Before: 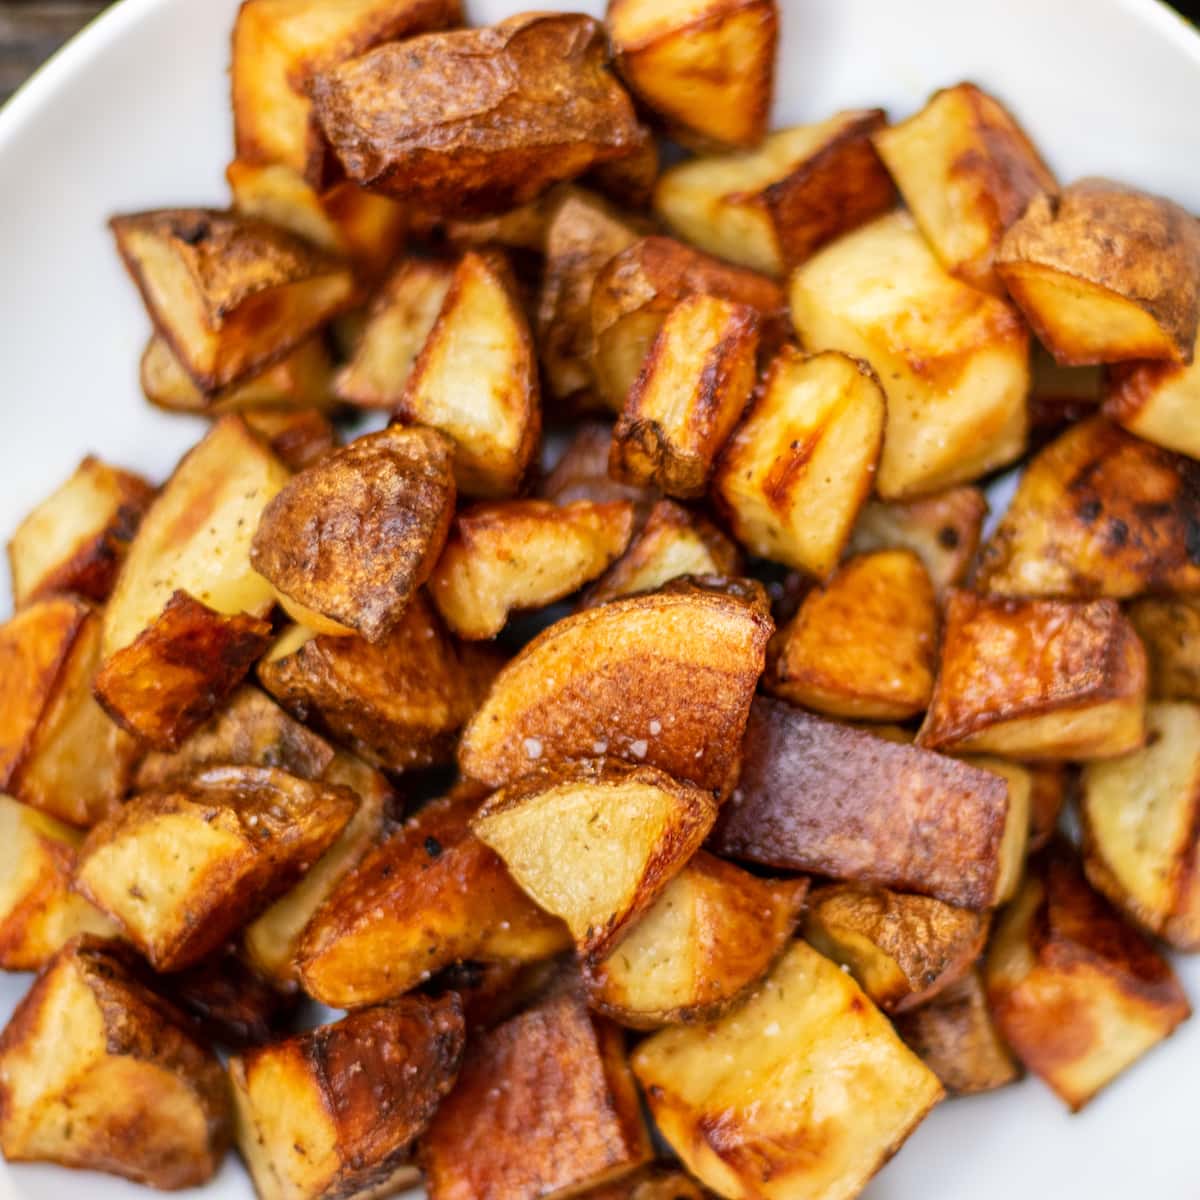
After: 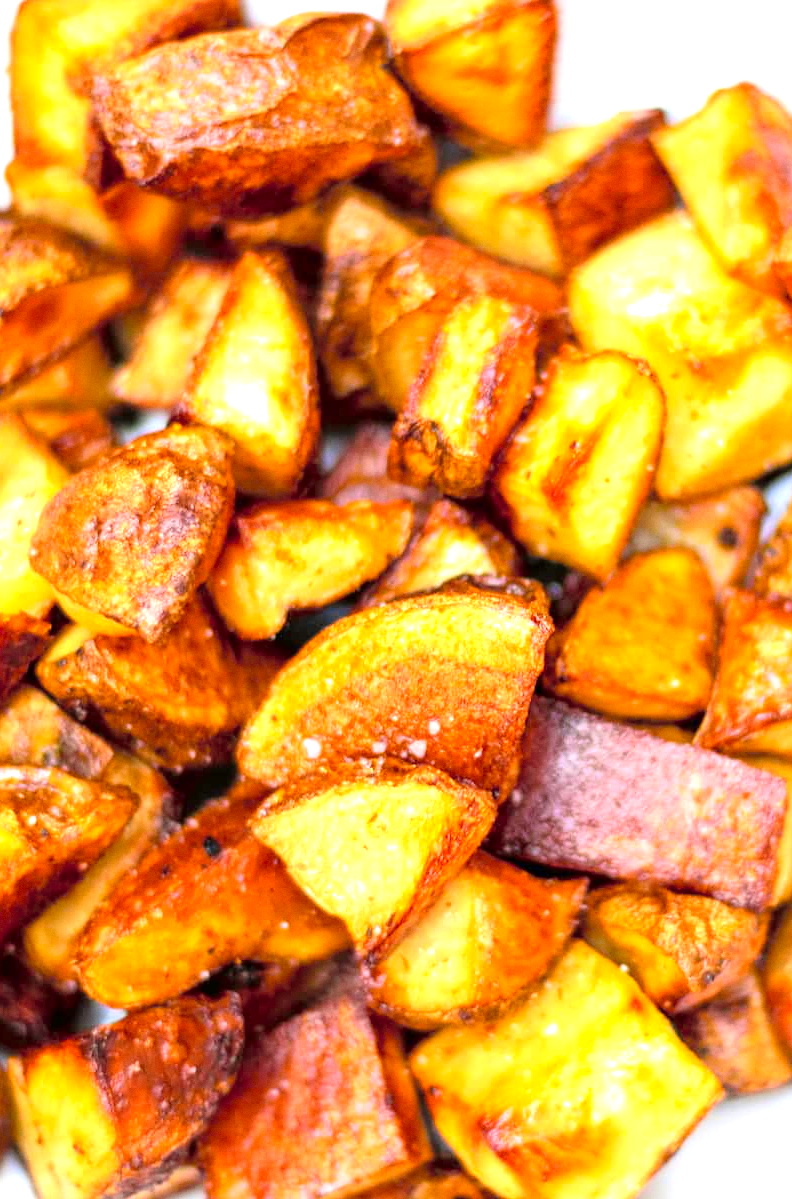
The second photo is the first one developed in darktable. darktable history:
grain: coarseness 0.09 ISO, strength 10%
exposure: exposure 1.2 EV, compensate highlight preservation false
tone curve: curves: ch0 [(0, 0) (0.07, 0.052) (0.23, 0.254) (0.486, 0.53) (0.822, 0.825) (0.994, 0.955)]; ch1 [(0, 0) (0.226, 0.261) (0.379, 0.442) (0.469, 0.472) (0.495, 0.495) (0.514, 0.504) (0.561, 0.568) (0.59, 0.612) (1, 1)]; ch2 [(0, 0) (0.269, 0.299) (0.459, 0.441) (0.498, 0.499) (0.523, 0.52) (0.586, 0.569) (0.635, 0.617) (0.659, 0.681) (0.718, 0.764) (1, 1)], color space Lab, independent channels, preserve colors none
crop and rotate: left 18.442%, right 15.508%
